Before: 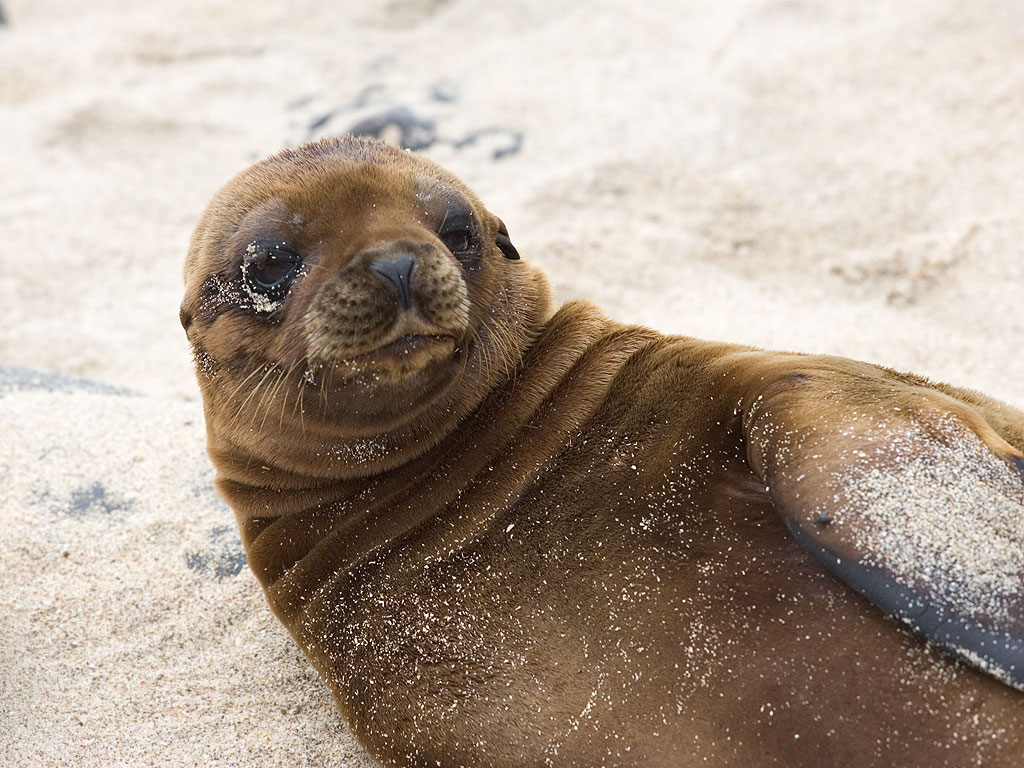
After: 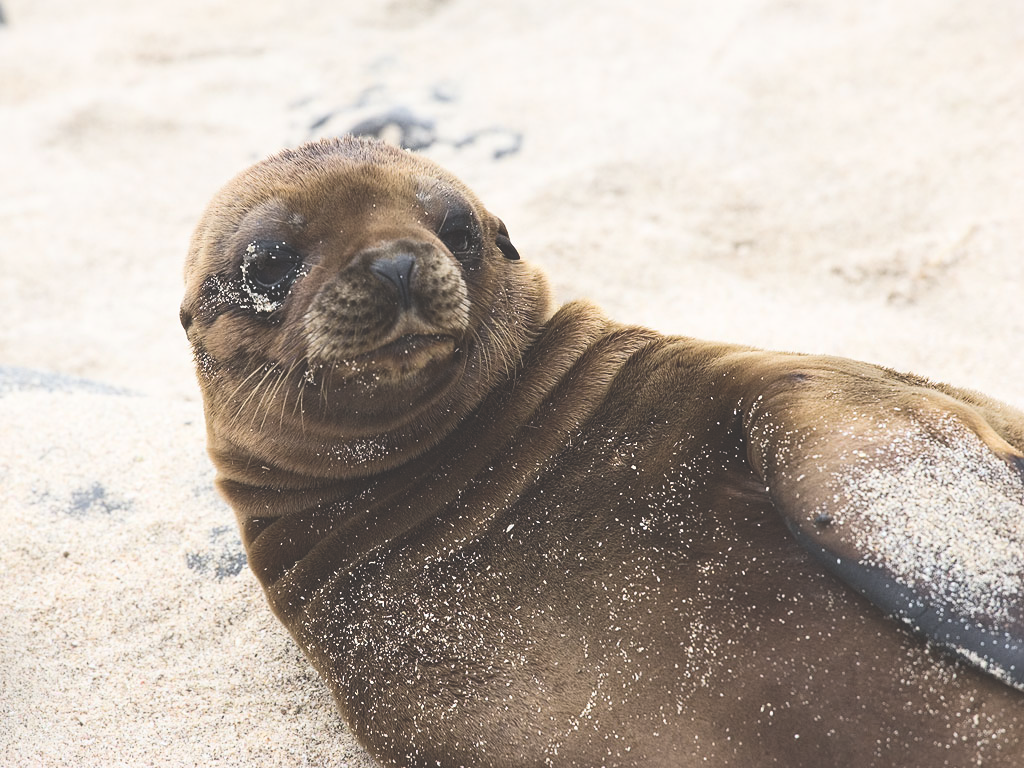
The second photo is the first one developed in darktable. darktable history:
contrast brightness saturation: contrast 0.25, saturation -0.31
exposure: black level correction -0.062, exposure -0.05 EV, compensate highlight preservation false
color balance rgb: perceptual saturation grading › global saturation 30%, global vibrance 20%
